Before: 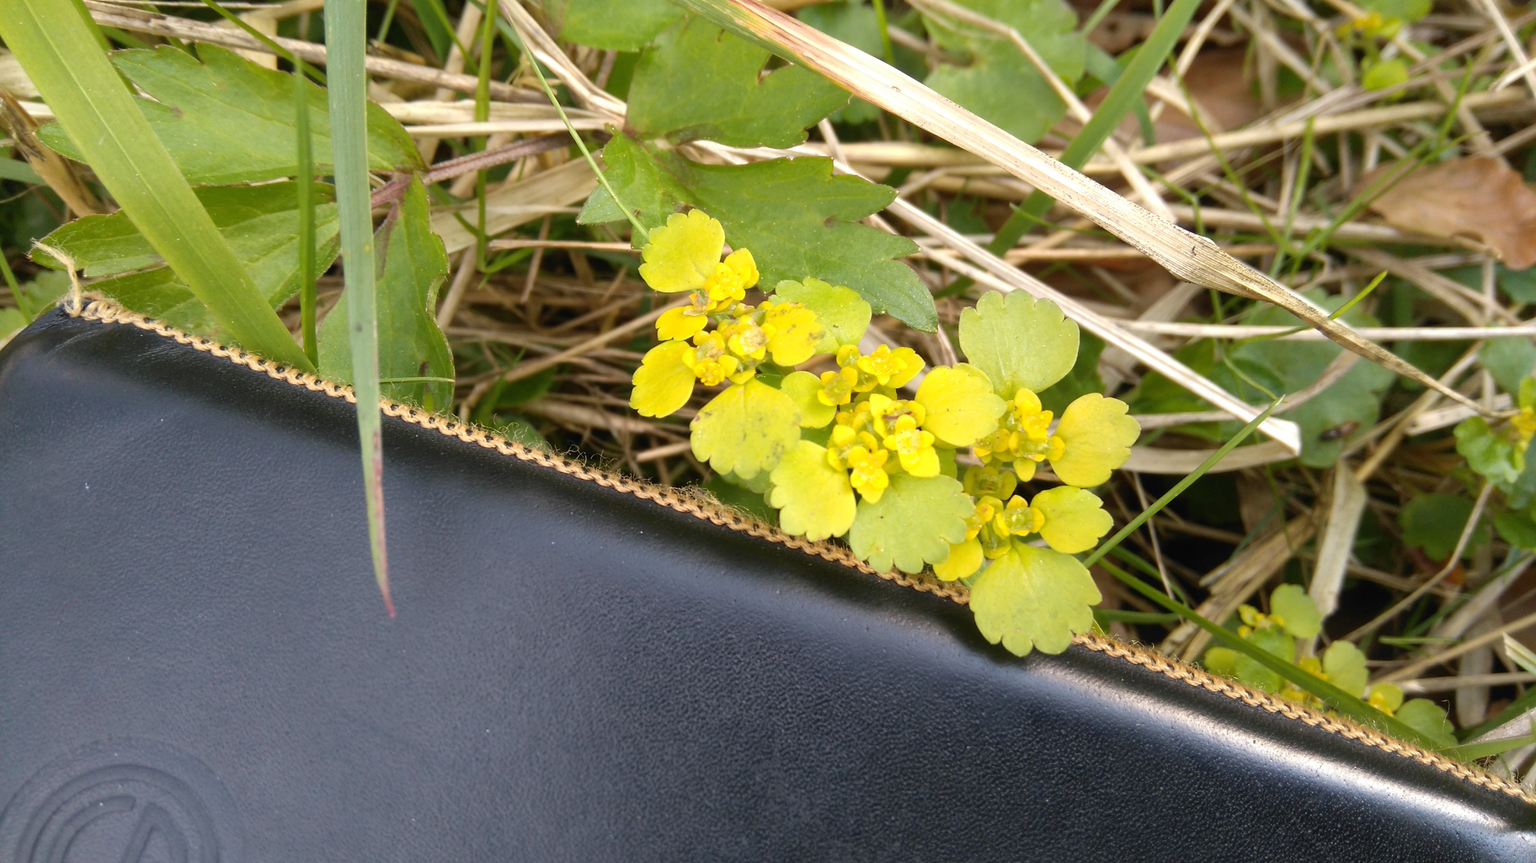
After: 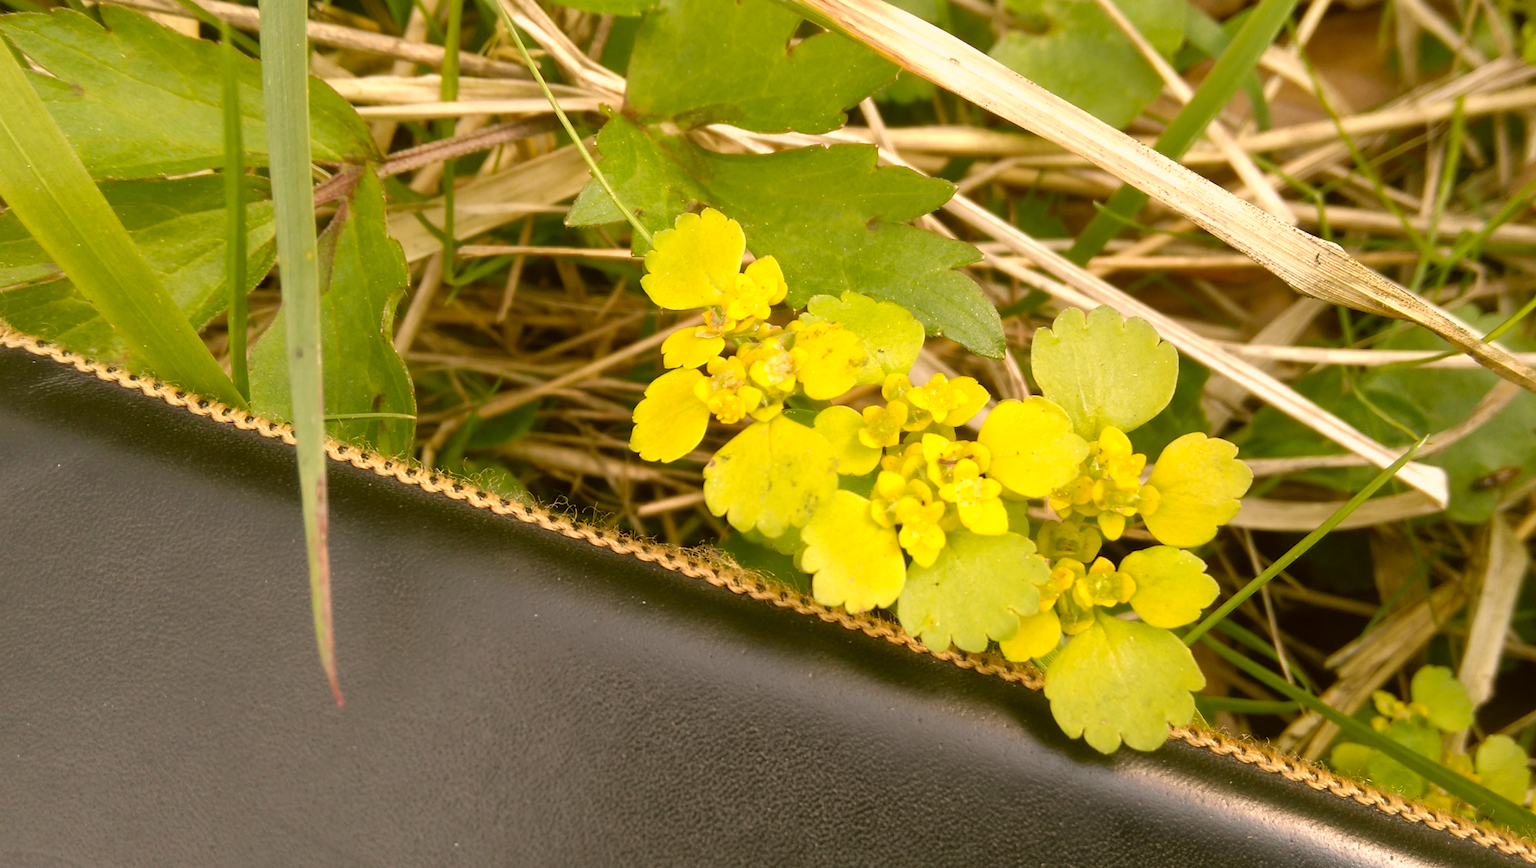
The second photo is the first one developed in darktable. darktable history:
shadows and highlights: shadows 43.06, highlights 7.92
crop and rotate: left 7.431%, top 4.524%, right 10.576%, bottom 12.946%
color correction: highlights a* 8.23, highlights b* 15.27, shadows a* -0.611, shadows b* 25.82
